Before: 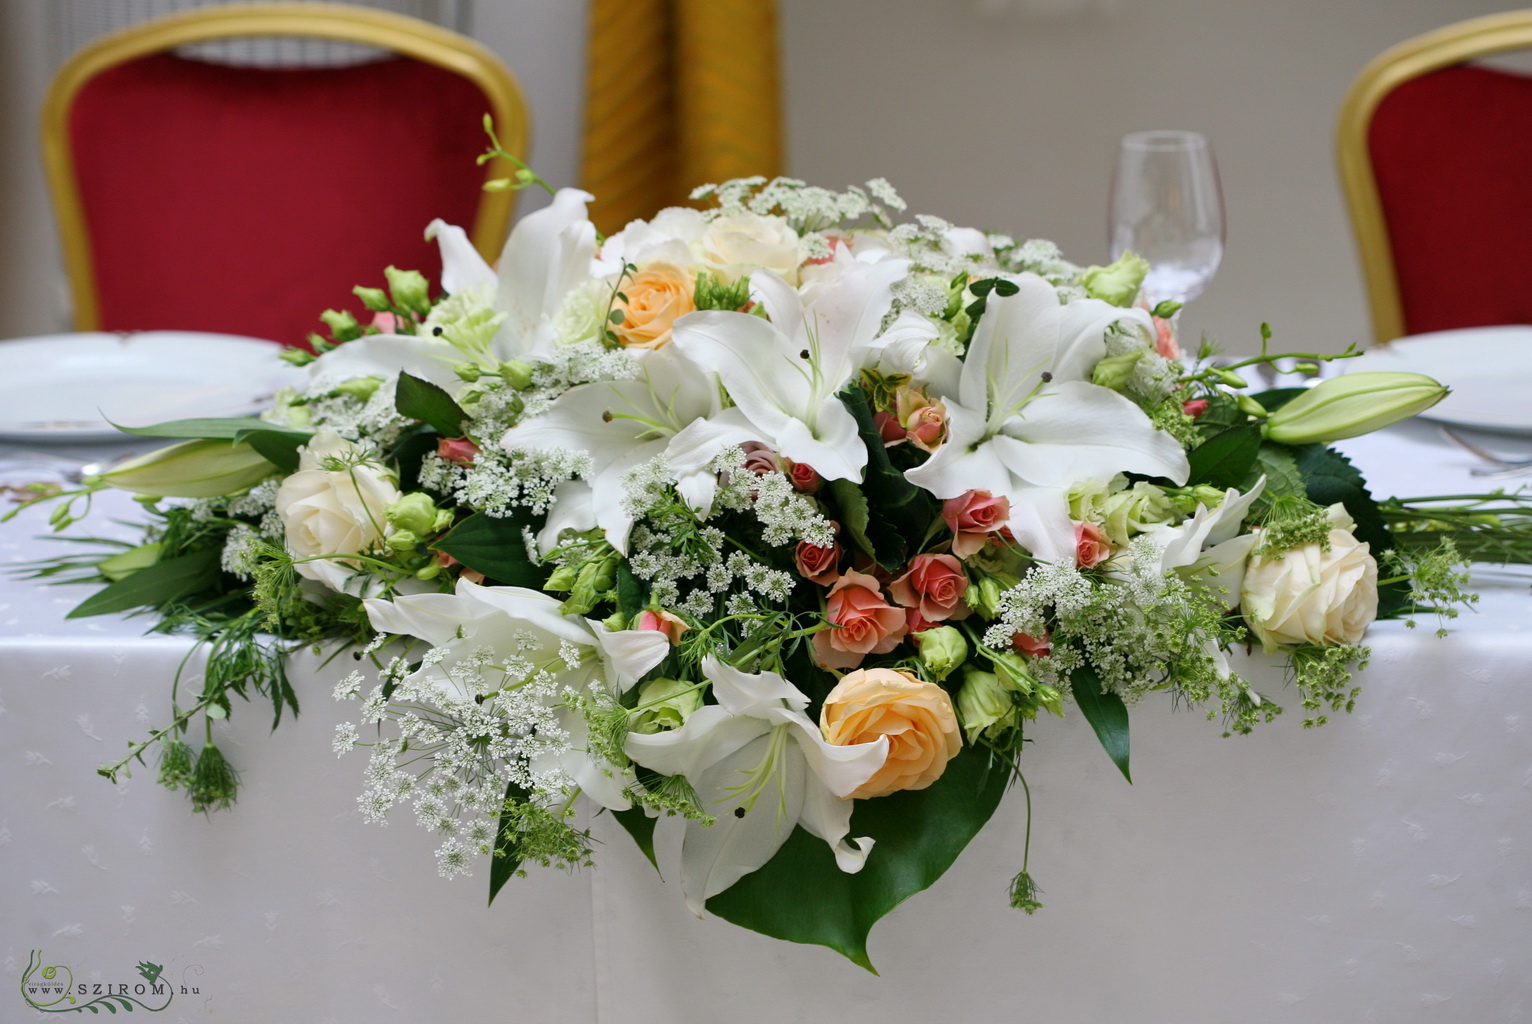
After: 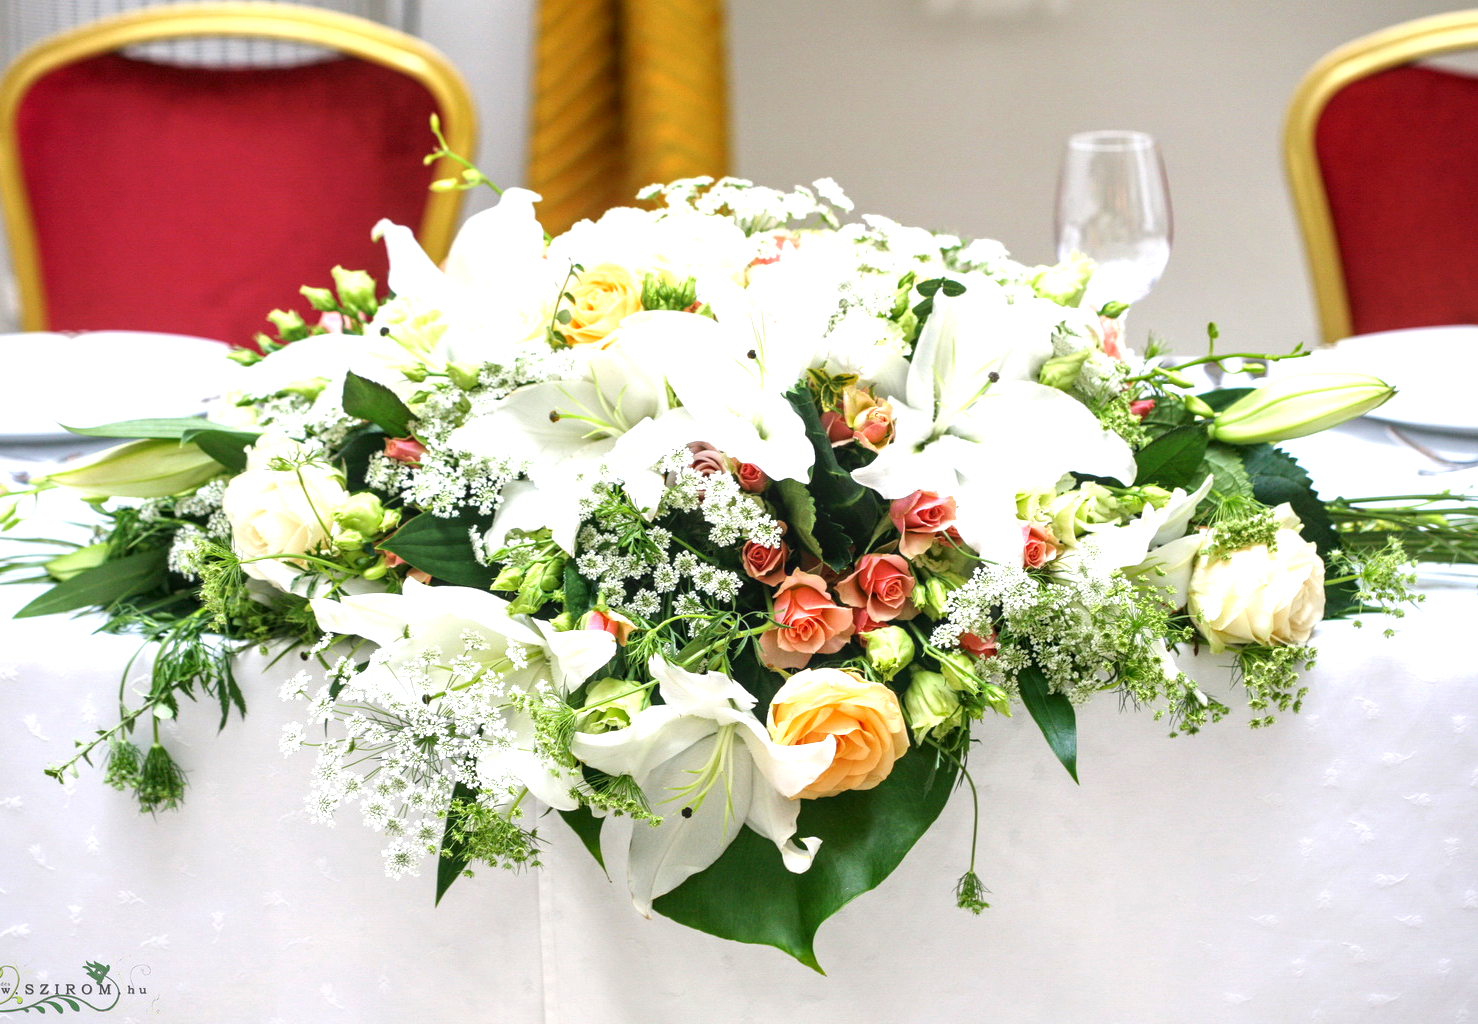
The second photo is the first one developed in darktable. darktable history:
exposure: black level correction 0, exposure 1.2 EV, compensate exposure bias true, compensate highlight preservation false
crop and rotate: left 3.468%
local contrast: detail 130%
